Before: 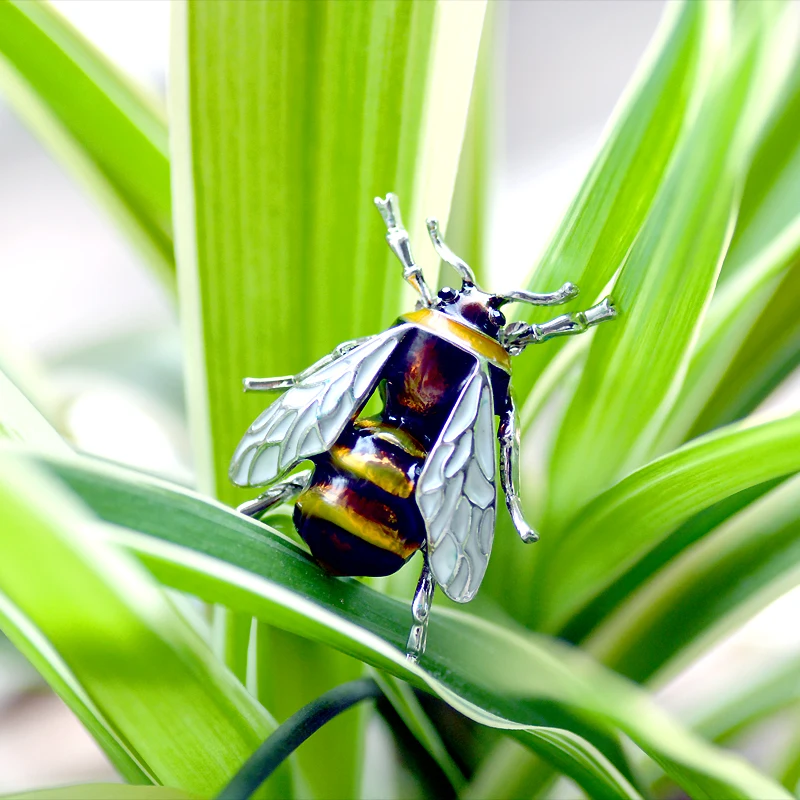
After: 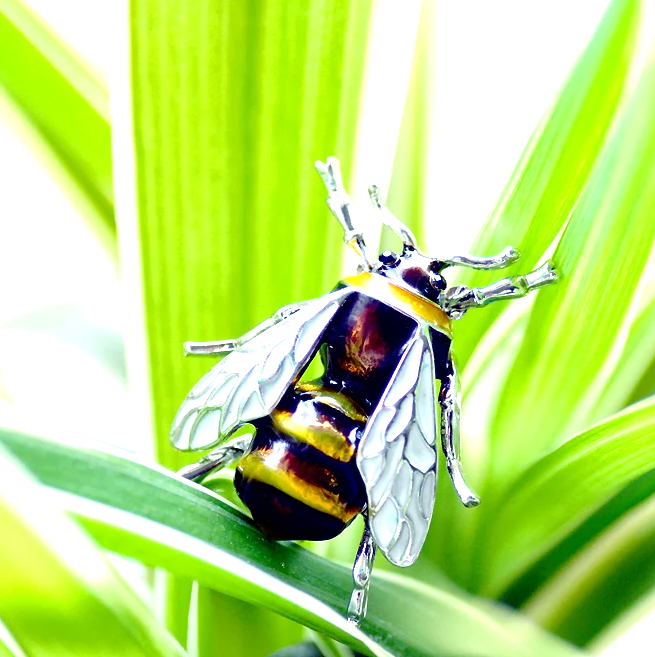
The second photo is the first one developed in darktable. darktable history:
crop and rotate: left 7.575%, top 4.57%, right 10.532%, bottom 13.228%
tone equalizer: -8 EV -0.772 EV, -7 EV -0.688 EV, -6 EV -0.565 EV, -5 EV -0.363 EV, -3 EV 0.381 EV, -2 EV 0.6 EV, -1 EV 0.685 EV, +0 EV 0.721 EV
